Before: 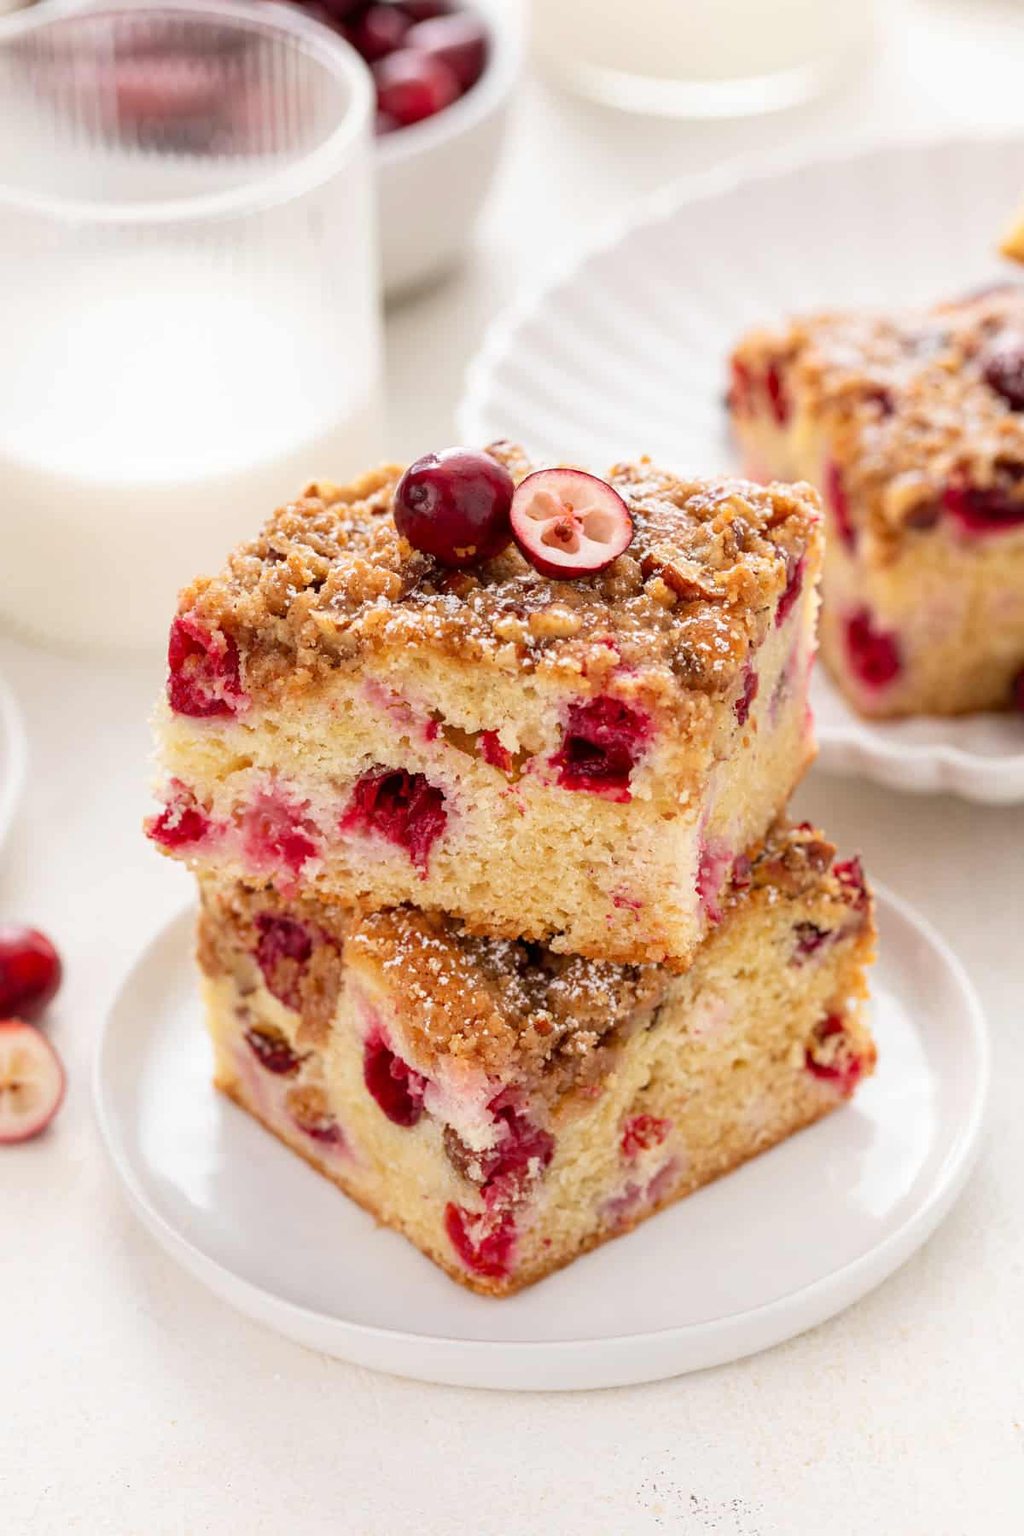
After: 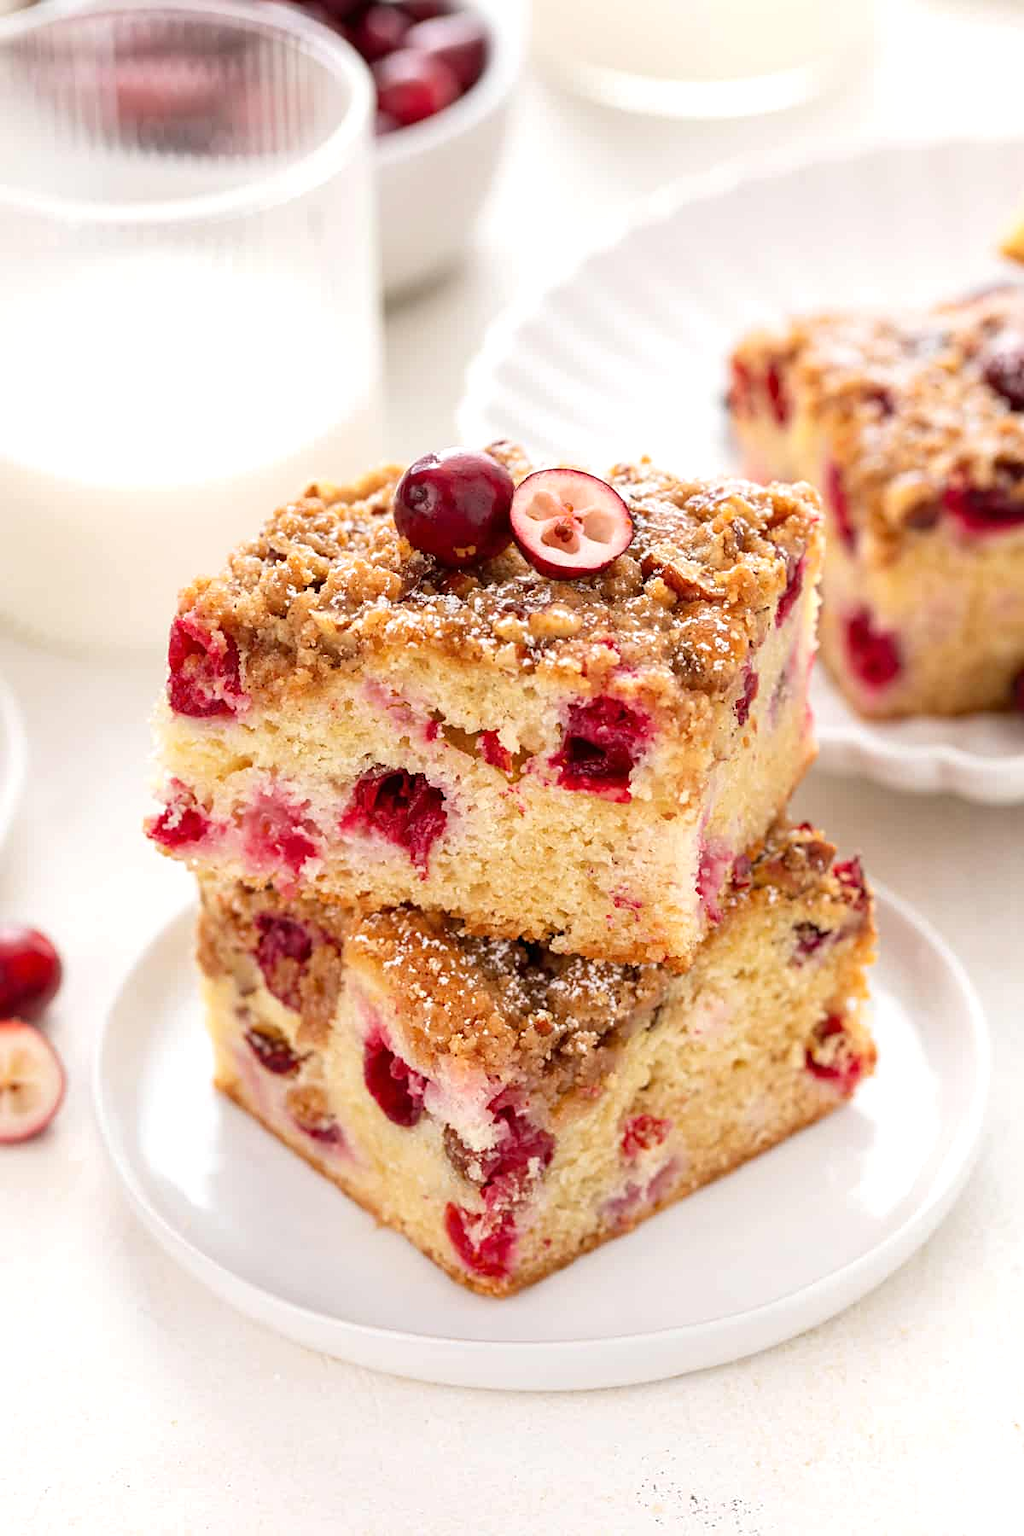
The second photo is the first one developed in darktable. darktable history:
exposure: exposure 0.197 EV, compensate highlight preservation false
sharpen: amount 0.2
